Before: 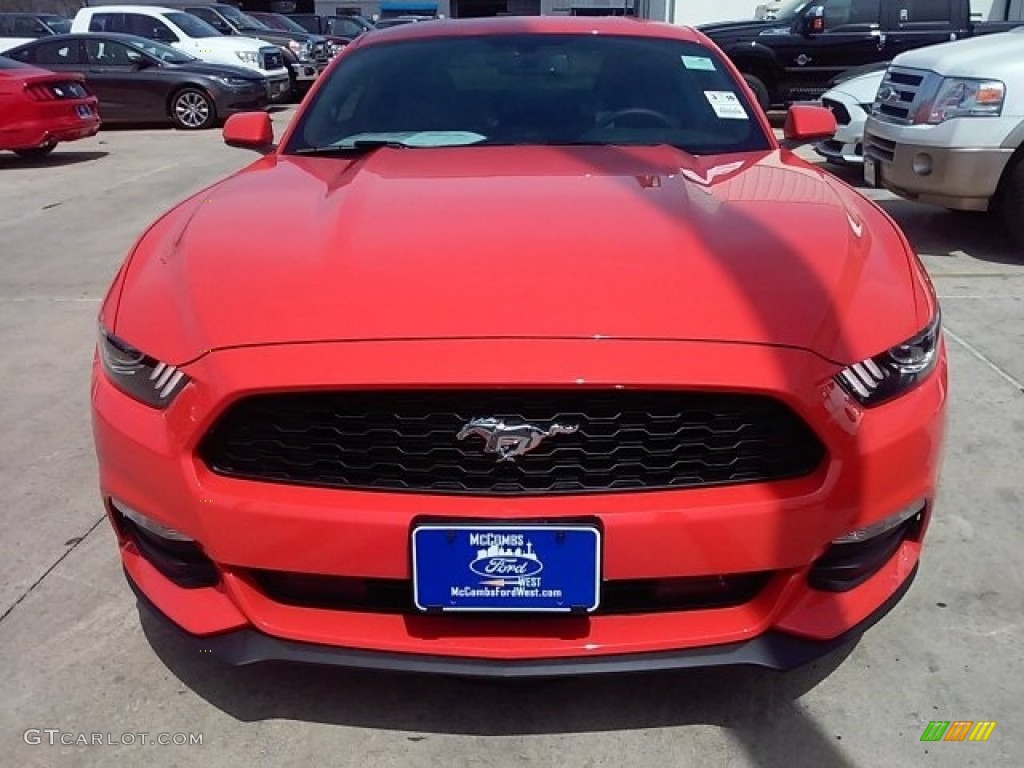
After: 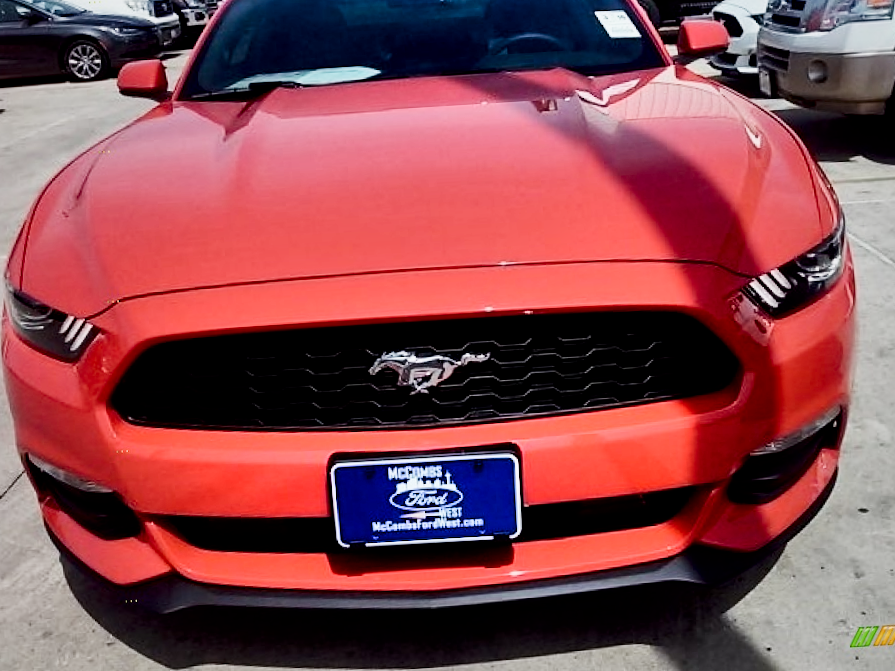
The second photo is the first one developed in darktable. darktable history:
crop and rotate: angle 3.49°, left 5.63%, top 5.673%
local contrast: mode bilateral grid, contrast 24, coarseness 60, detail 151%, midtone range 0.2
filmic rgb: black relative exposure -7.65 EV, white relative exposure 4.56 EV, hardness 3.61, contrast 1.053, preserve chrominance no, color science v5 (2021)
shadows and highlights: shadows 76.18, highlights -26.03, highlights color adjustment 0.728%, soften with gaussian
contrast brightness saturation: contrast 0.219
